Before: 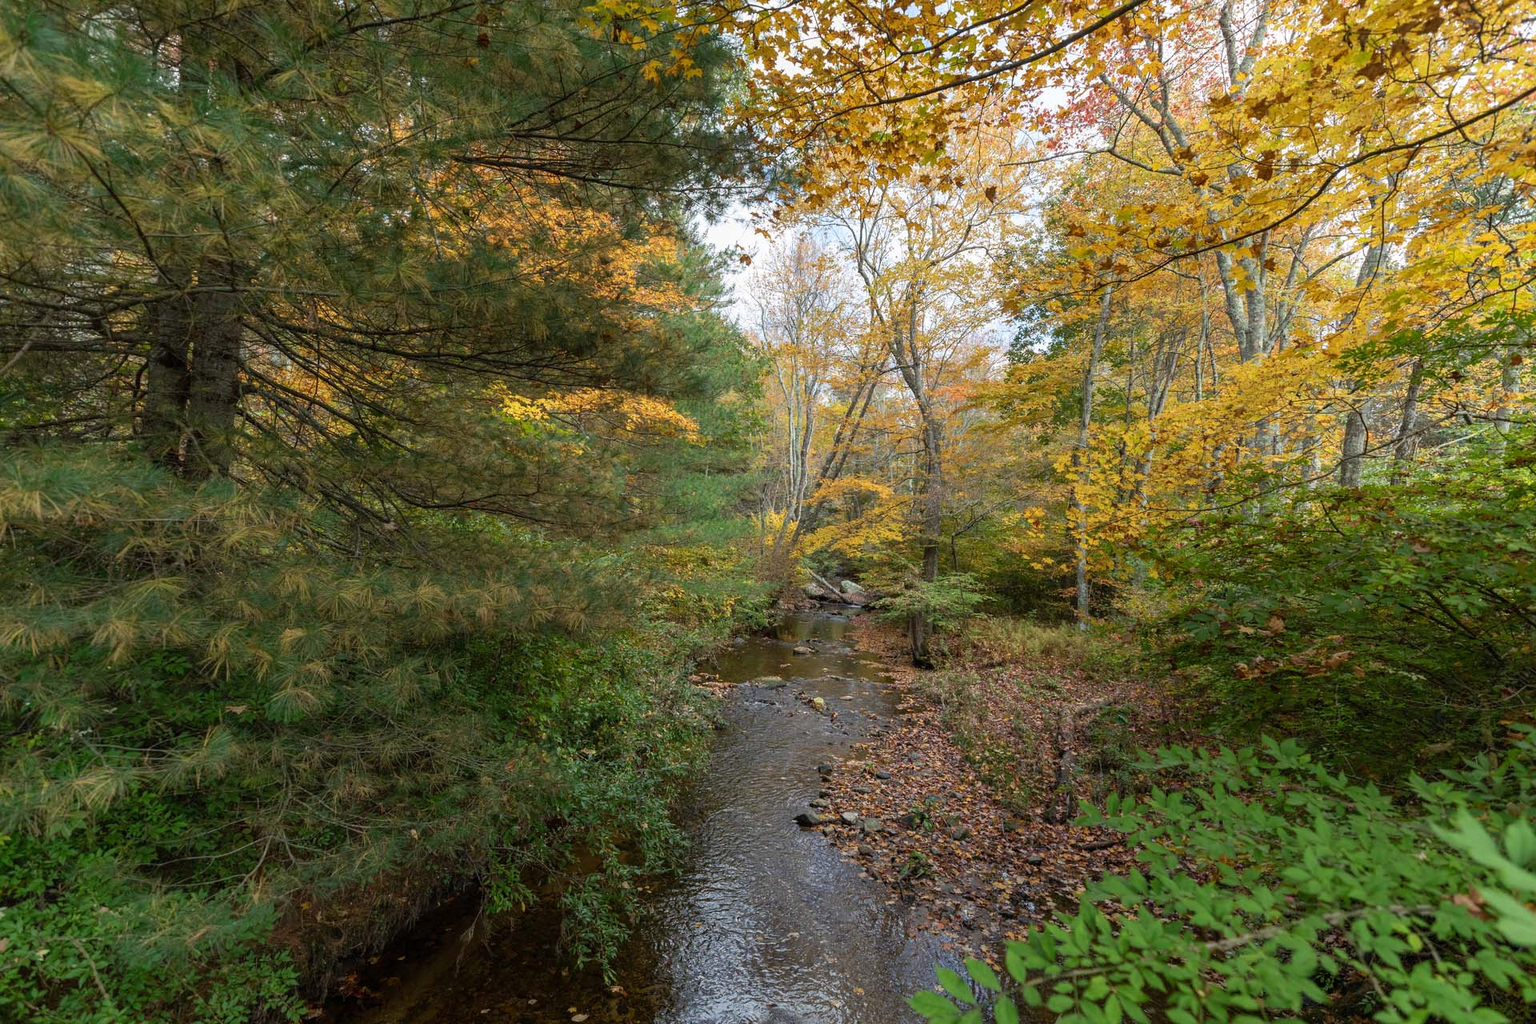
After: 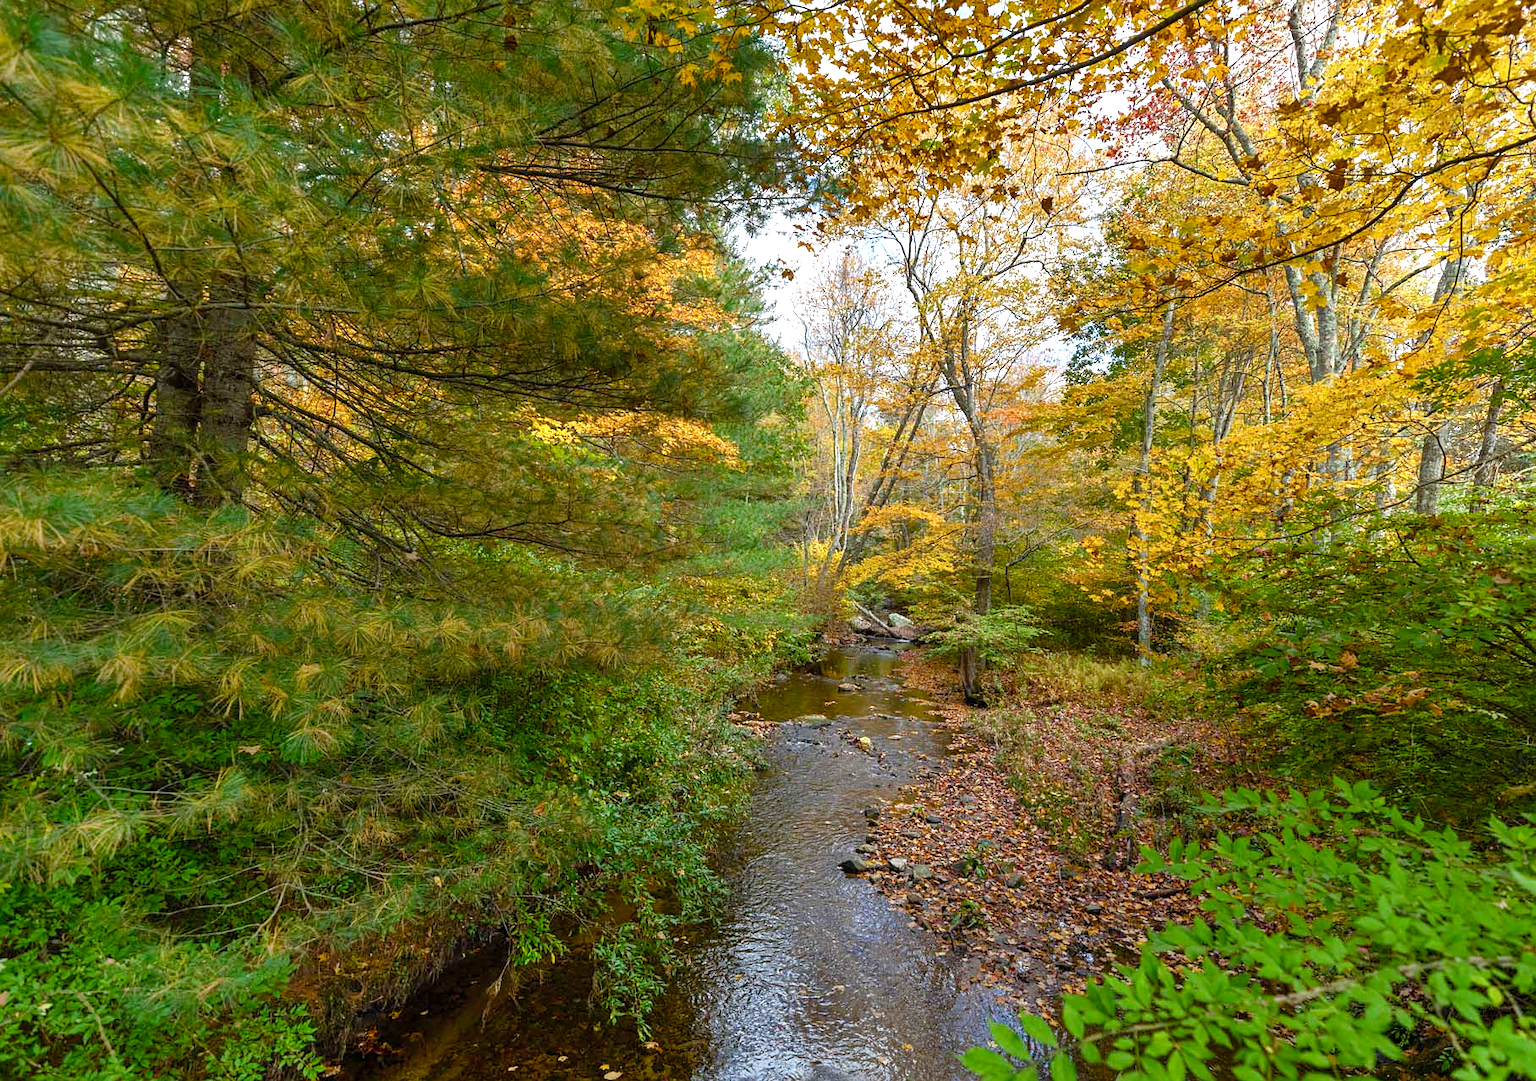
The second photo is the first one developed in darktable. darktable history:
crop and rotate: left 0%, right 5.361%
exposure: exposure 0.505 EV, compensate highlight preservation false
shadows and highlights: white point adjustment 0.038, highlights color adjustment 0.368%, soften with gaussian
sharpen: amount 0.211
color balance rgb: linear chroma grading › mid-tones 7.905%, perceptual saturation grading › global saturation 20%, perceptual saturation grading › highlights -25.351%, perceptual saturation grading › shadows 49.661%, global vibrance 20%
color zones: curves: ch0 [(0.068, 0.464) (0.25, 0.5) (0.48, 0.508) (0.75, 0.536) (0.886, 0.476) (0.967, 0.456)]; ch1 [(0.066, 0.456) (0.25, 0.5) (0.616, 0.508) (0.746, 0.56) (0.934, 0.444)]
